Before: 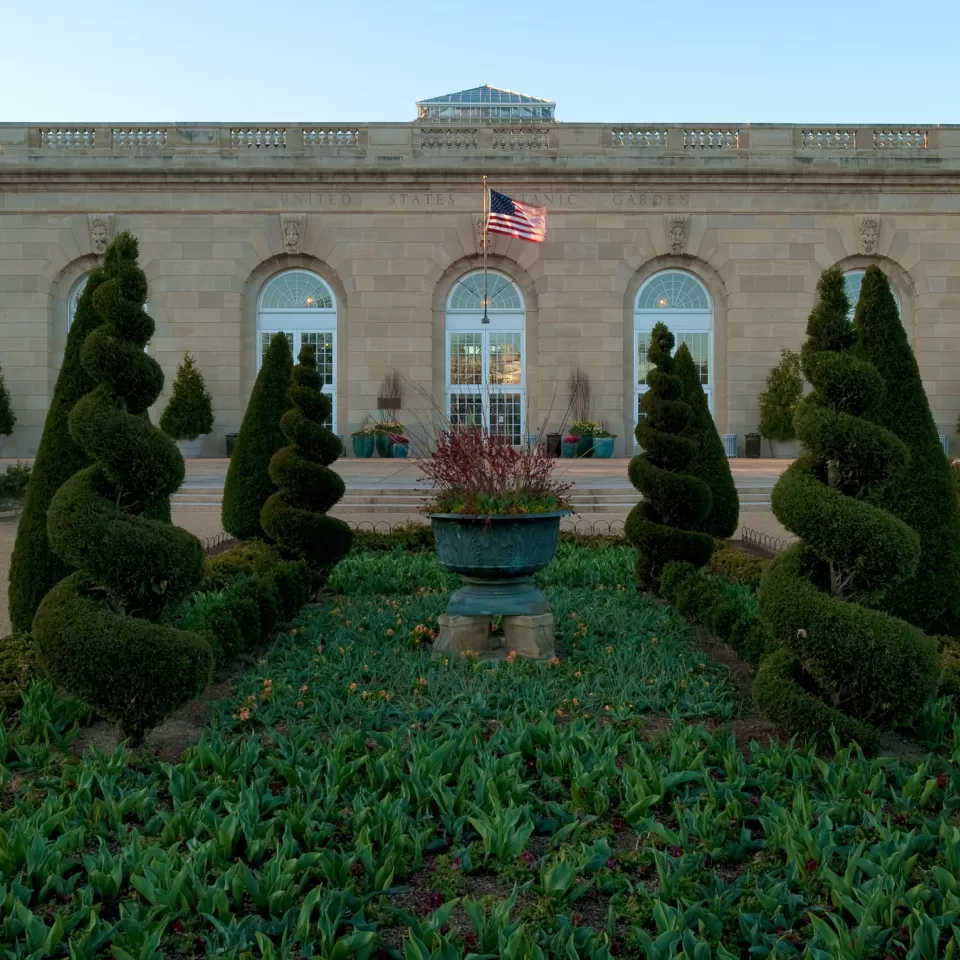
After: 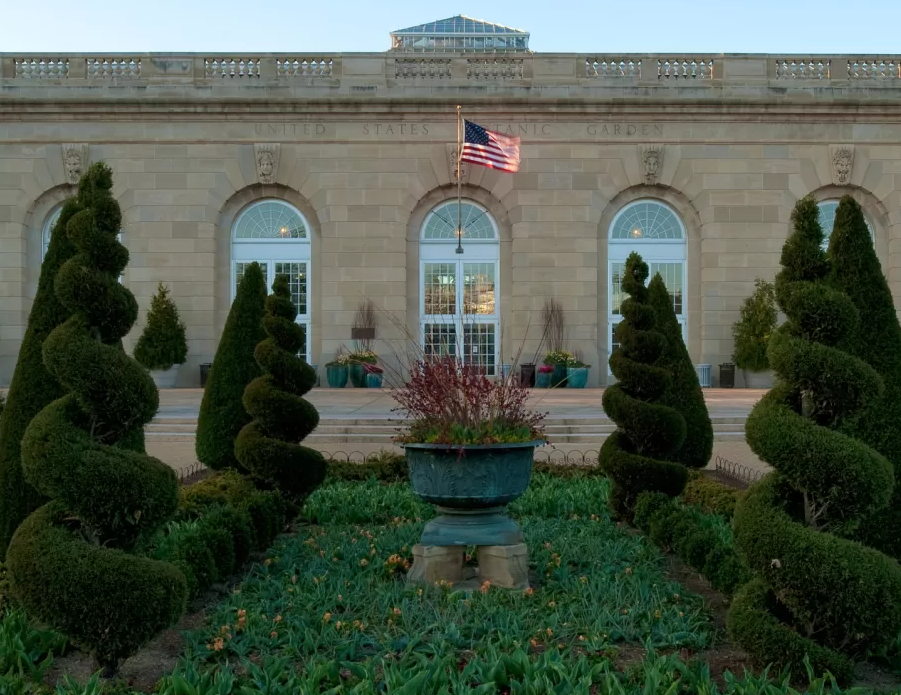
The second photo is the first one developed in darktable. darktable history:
crop: left 2.755%, top 7.383%, right 3.326%, bottom 20.135%
